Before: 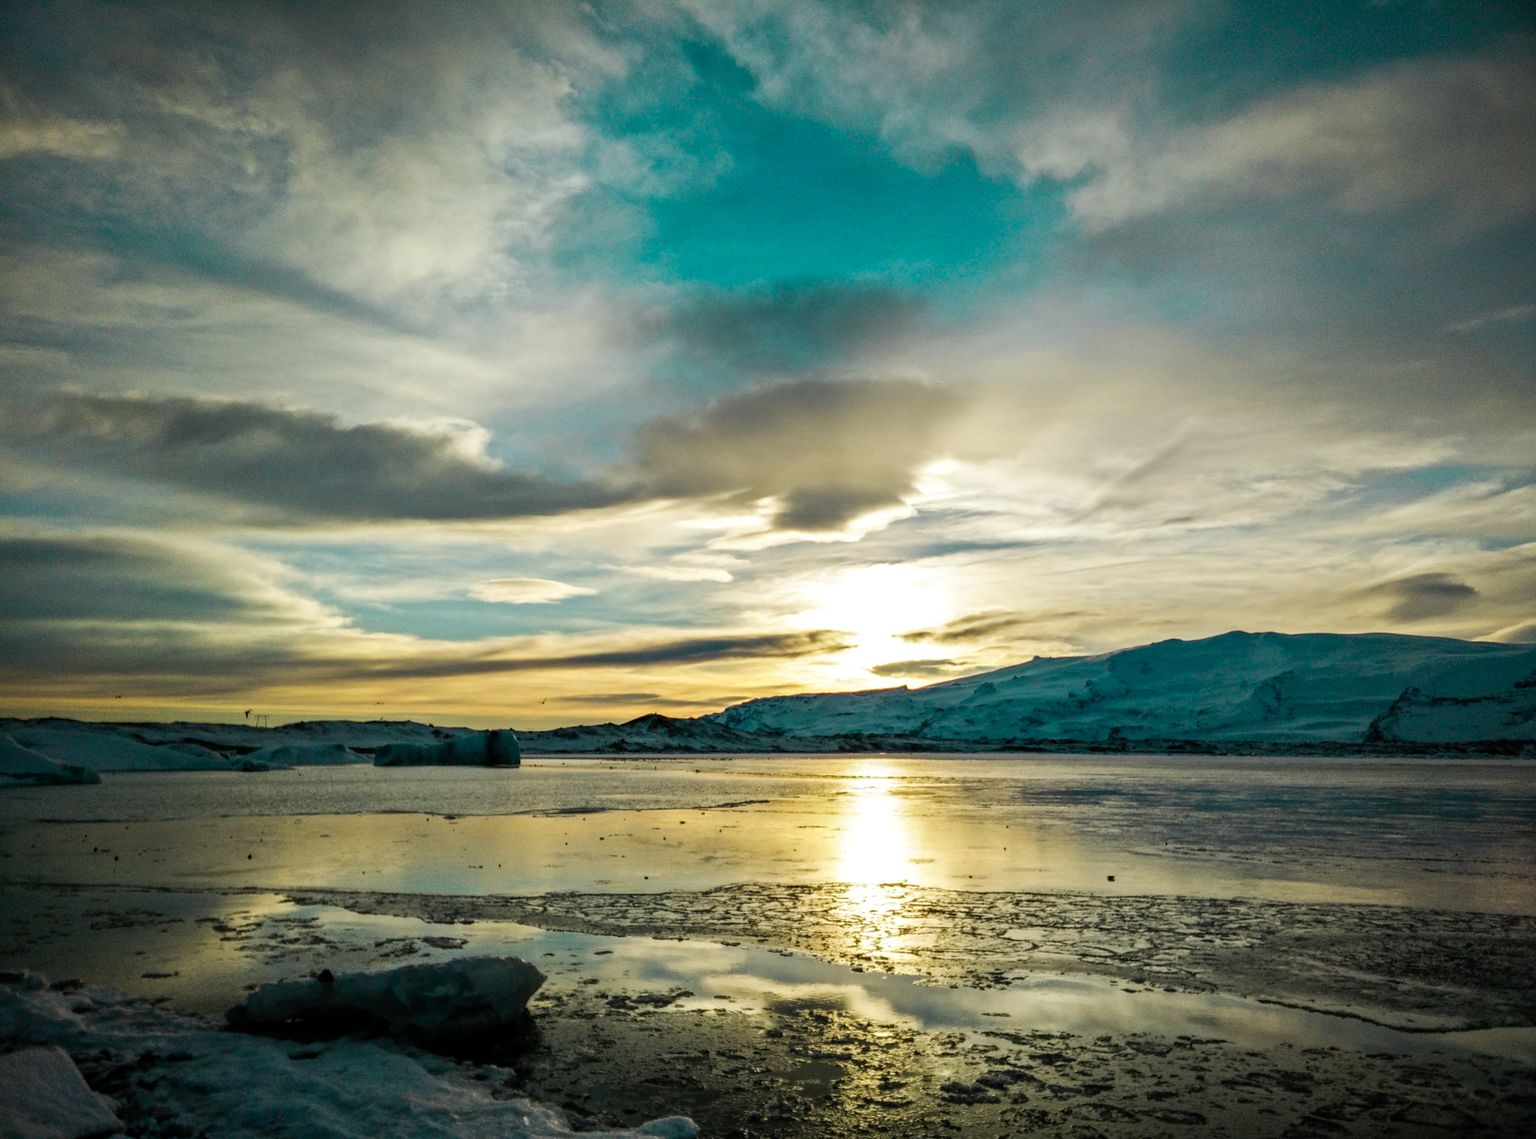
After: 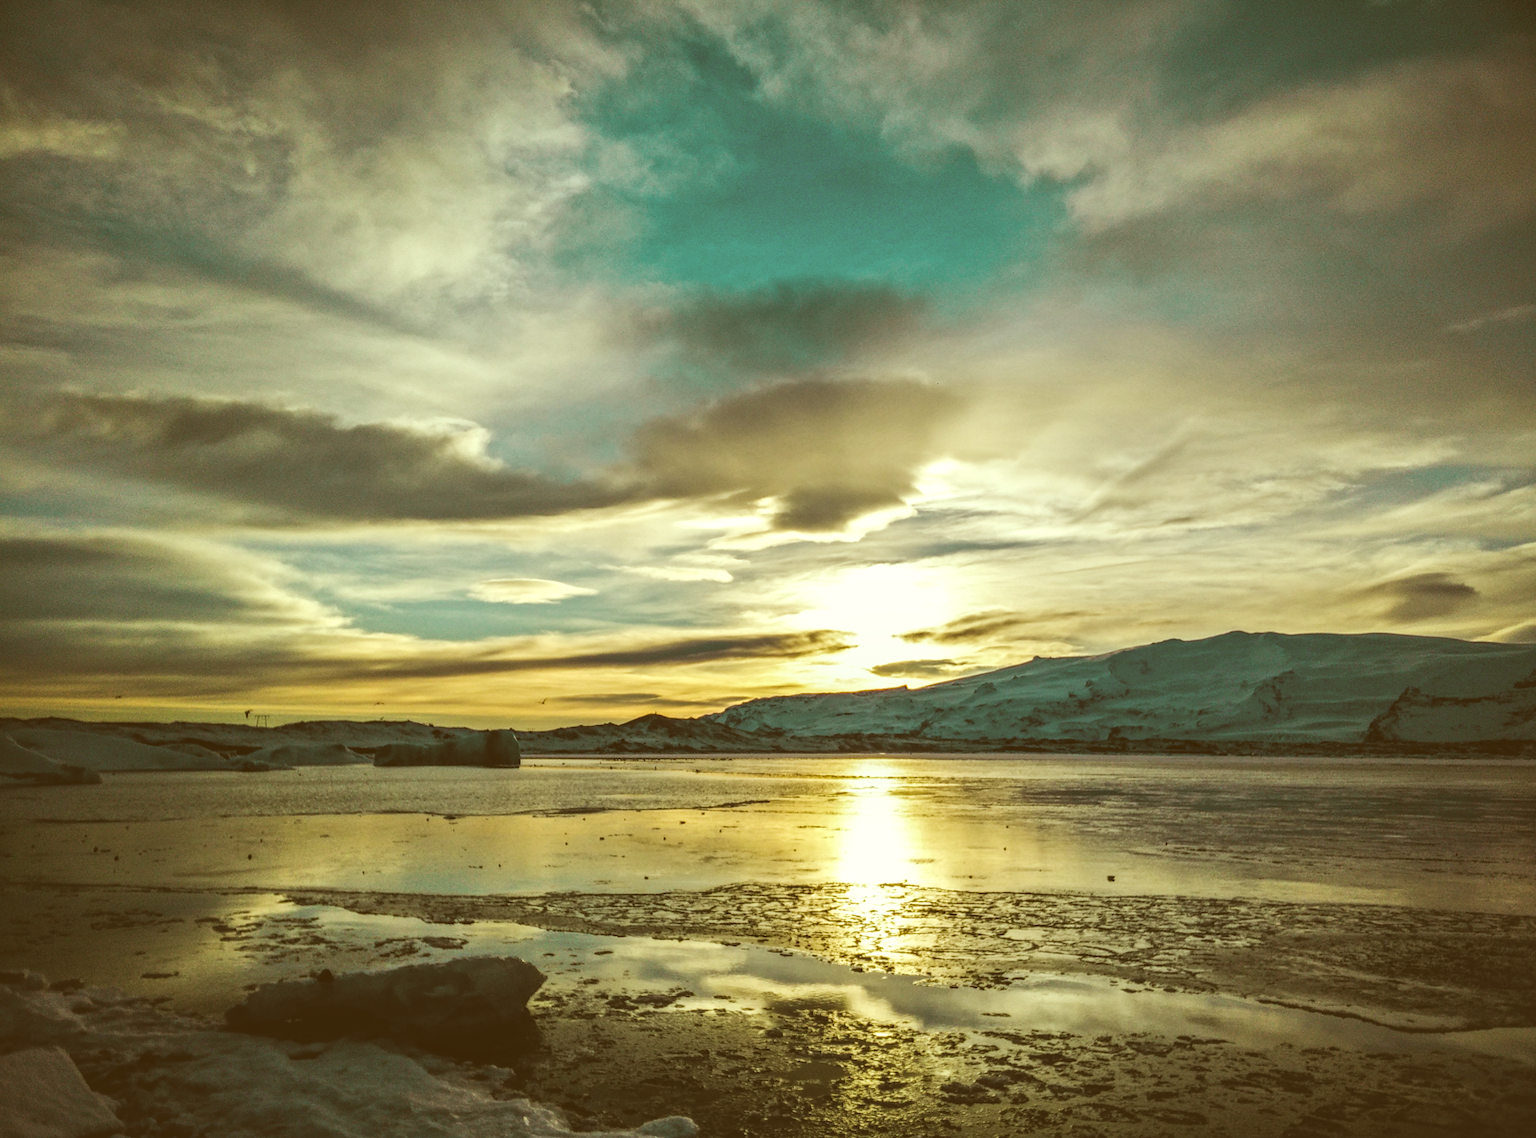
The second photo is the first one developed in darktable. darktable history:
color correction: highlights a* -6.04, highlights b* 9.53, shadows a* 10.61, shadows b* 23.49
exposure: black level correction -0.027, compensate highlight preservation false
local contrast: on, module defaults
